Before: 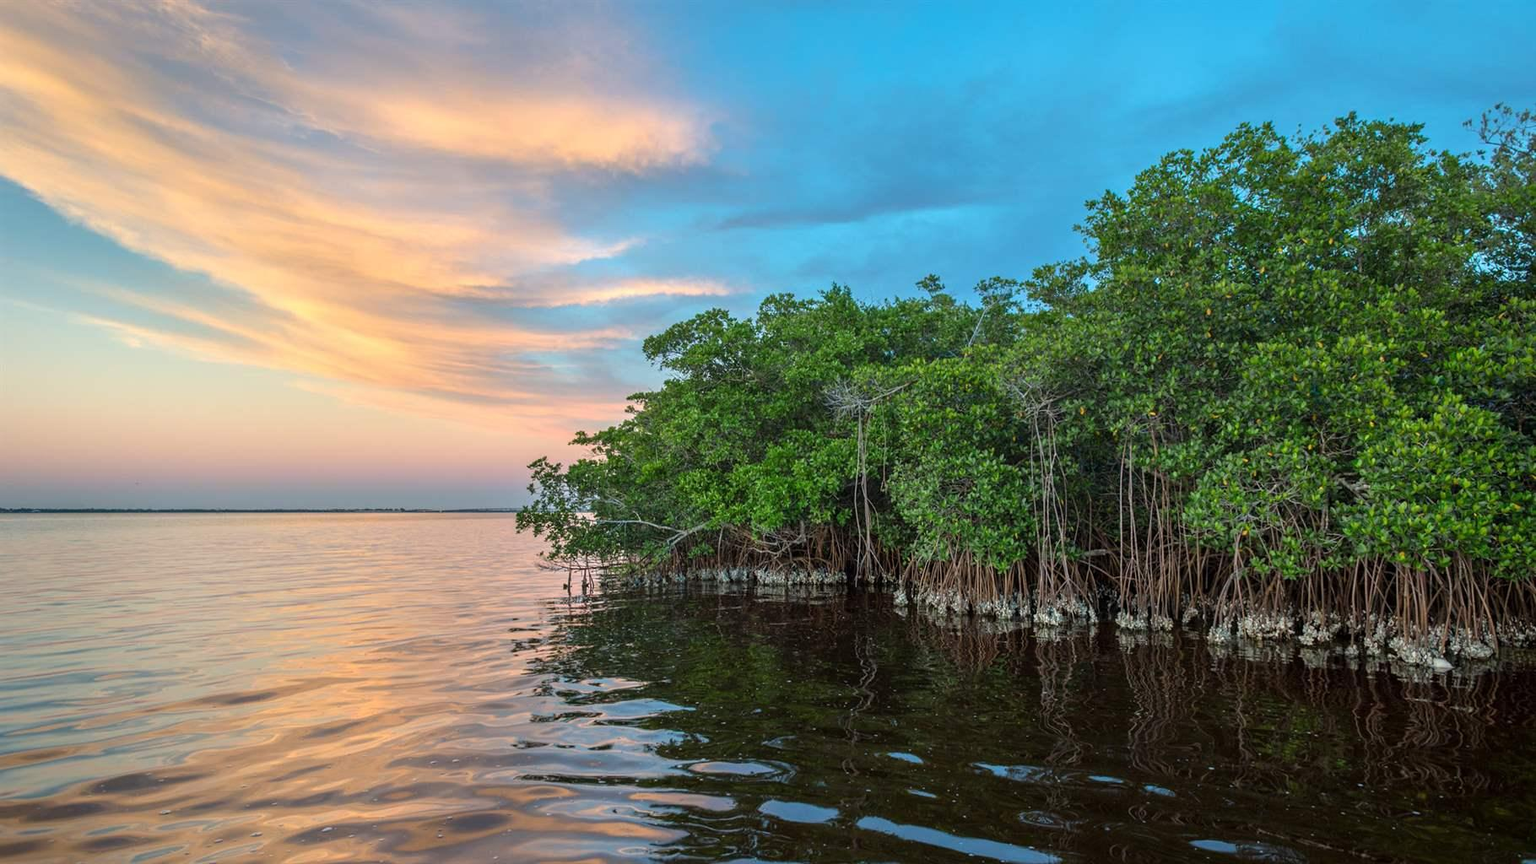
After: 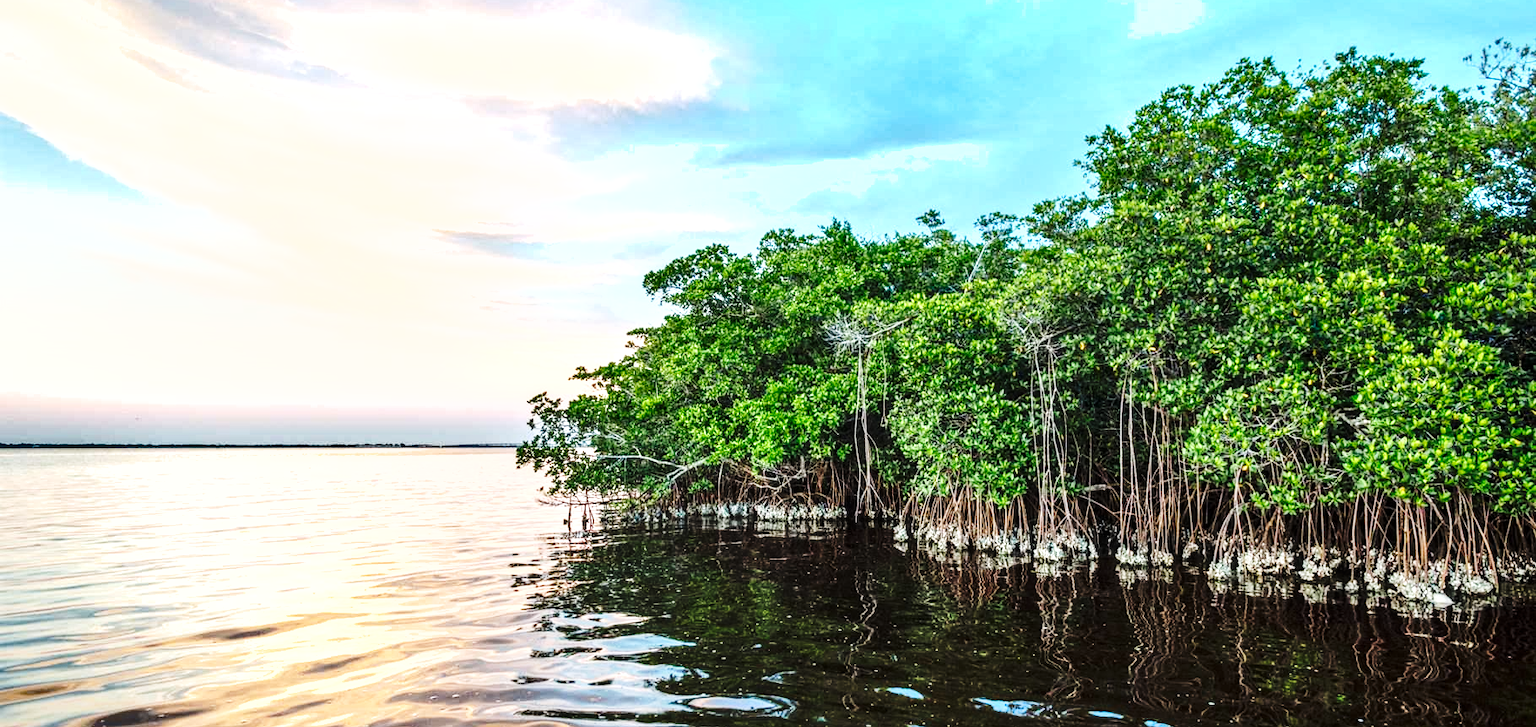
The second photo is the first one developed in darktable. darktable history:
crop: top 7.595%, bottom 8.169%
base curve: curves: ch0 [(0, 0) (0.036, 0.025) (0.121, 0.166) (0.206, 0.329) (0.605, 0.79) (1, 1)], preserve colors none
local contrast: on, module defaults
exposure: exposure 0.6 EV, compensate highlight preservation false
tone equalizer: -8 EV -0.733 EV, -7 EV -0.671 EV, -6 EV -0.573 EV, -5 EV -0.385 EV, -3 EV 0.392 EV, -2 EV 0.6 EV, -1 EV 0.676 EV, +0 EV 0.753 EV, edges refinement/feathering 500, mask exposure compensation -1.57 EV, preserve details no
shadows and highlights: low approximation 0.01, soften with gaussian
